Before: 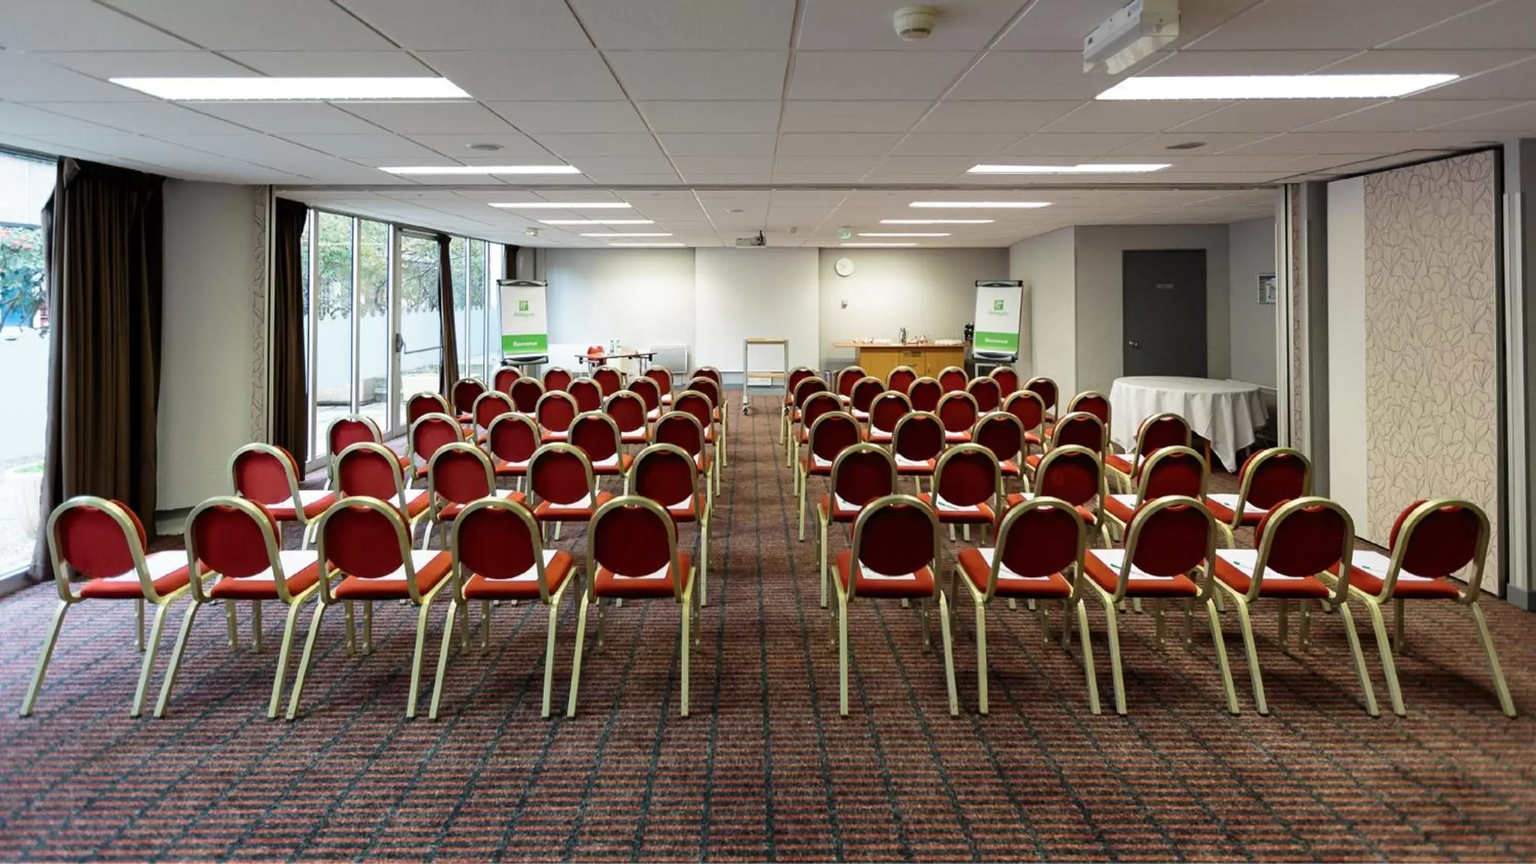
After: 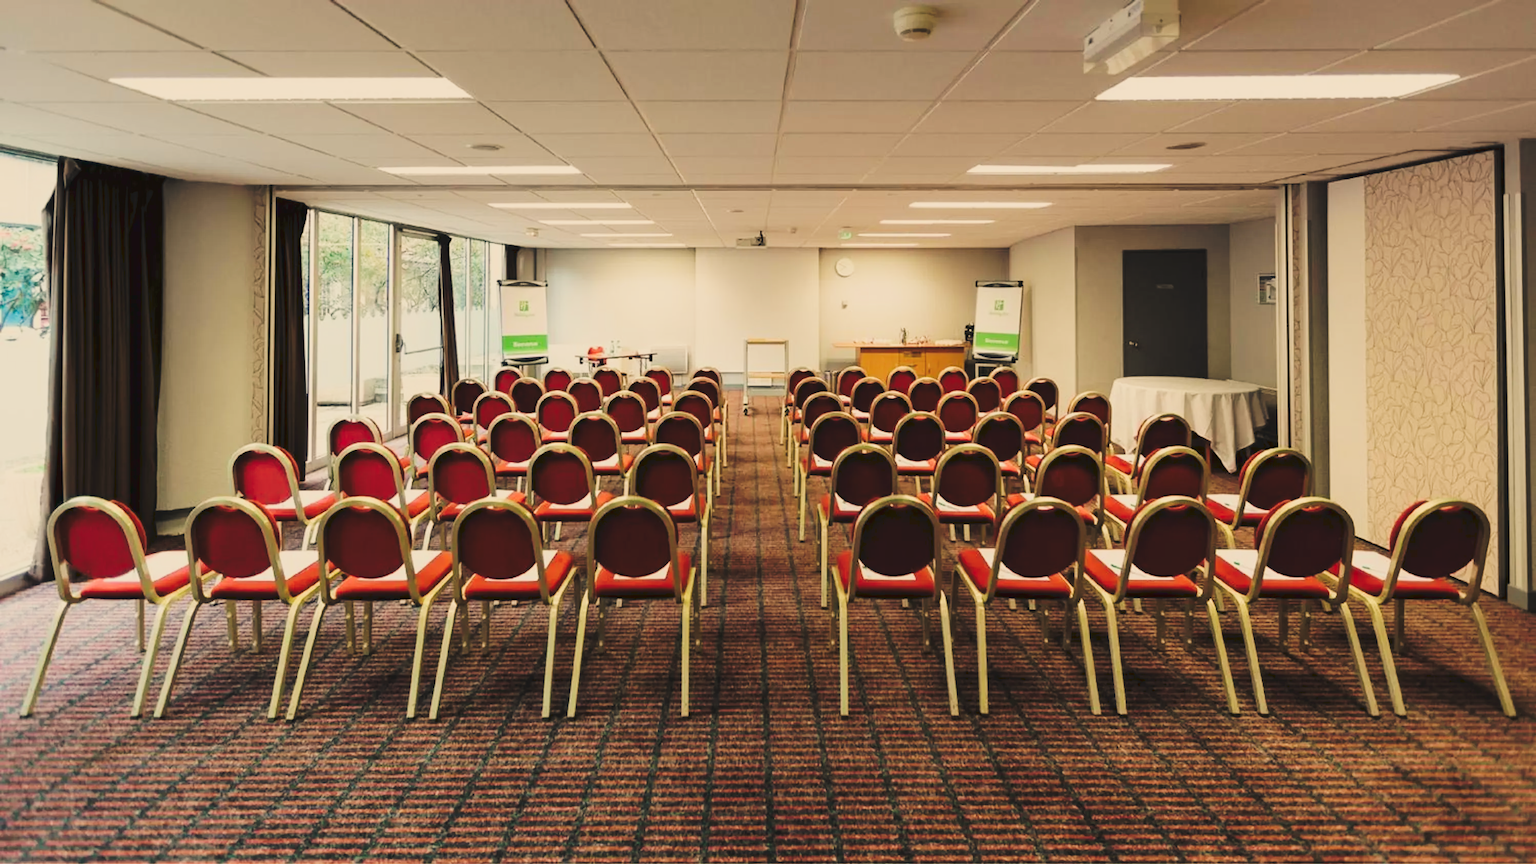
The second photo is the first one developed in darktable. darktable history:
white balance: red 1.138, green 0.996, blue 0.812
filmic rgb: black relative exposure -7.65 EV, white relative exposure 4.56 EV, hardness 3.61
tone equalizer: on, module defaults
tone curve: curves: ch0 [(0, 0) (0.003, 0.077) (0.011, 0.089) (0.025, 0.105) (0.044, 0.122) (0.069, 0.134) (0.1, 0.151) (0.136, 0.171) (0.177, 0.198) (0.224, 0.23) (0.277, 0.273) (0.335, 0.343) (0.399, 0.422) (0.468, 0.508) (0.543, 0.601) (0.623, 0.695) (0.709, 0.782) (0.801, 0.866) (0.898, 0.934) (1, 1)], preserve colors none
